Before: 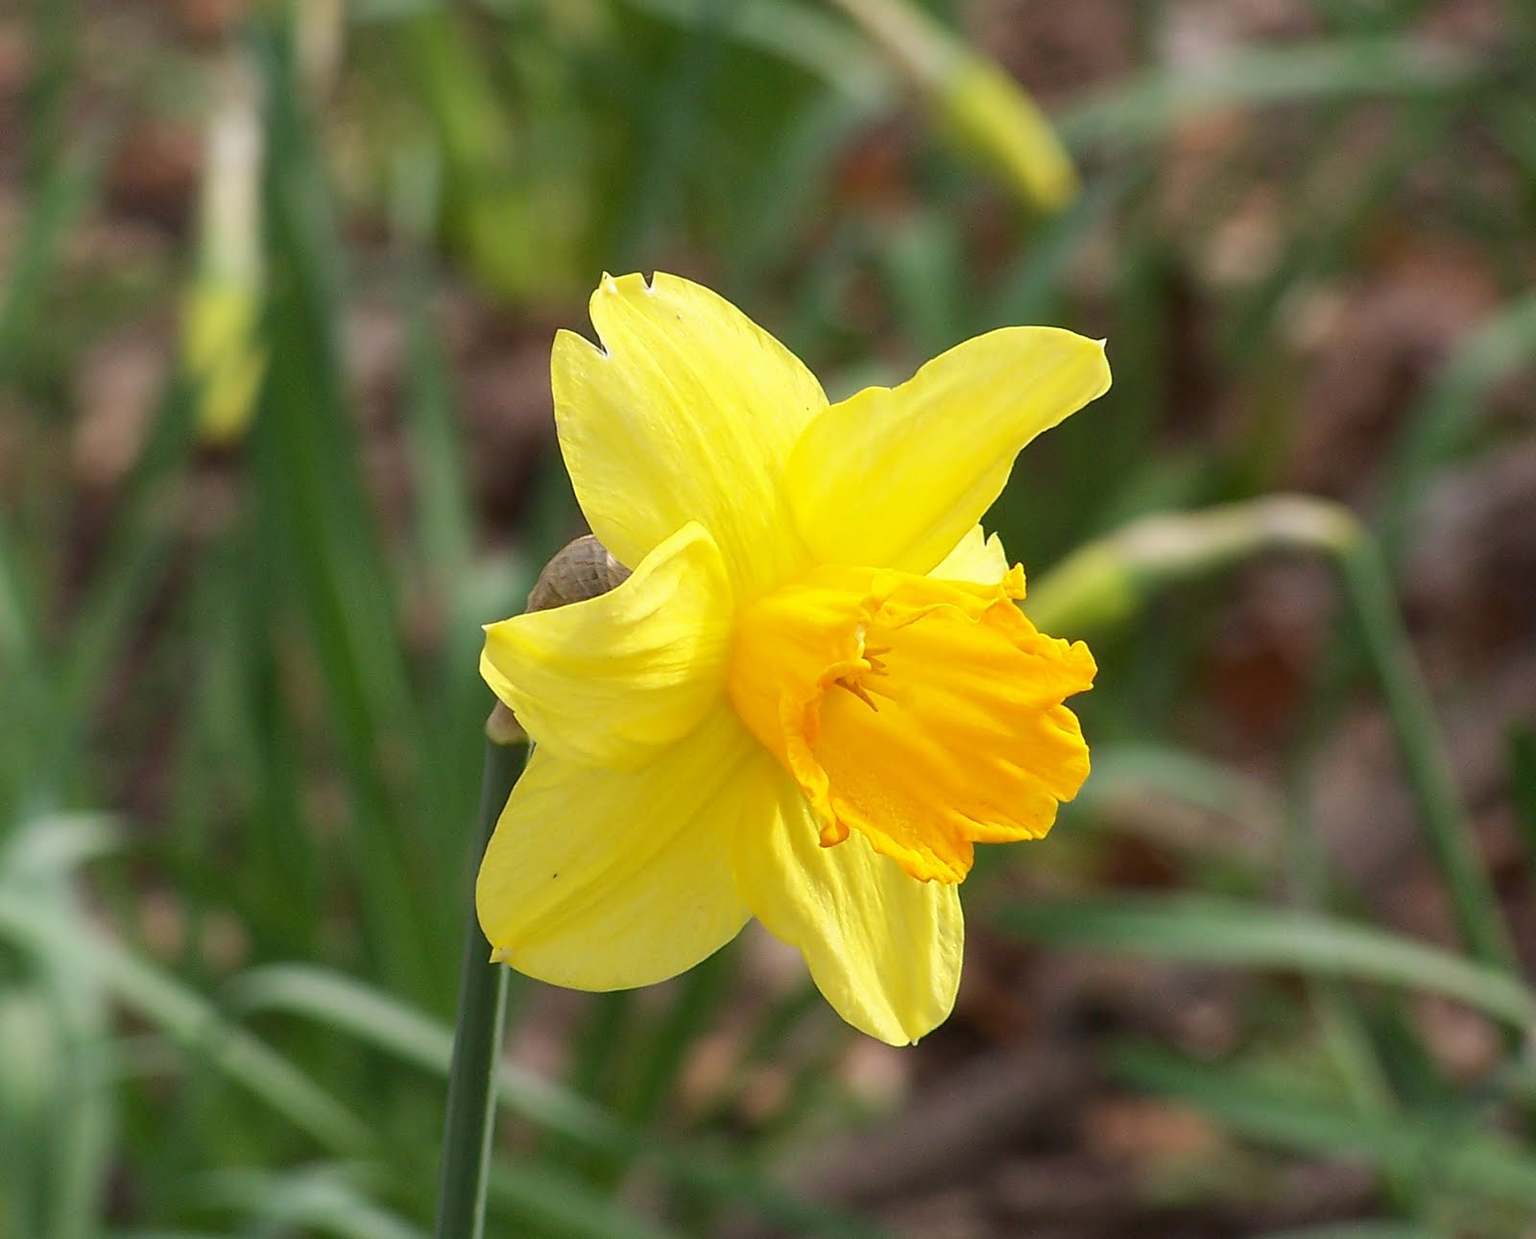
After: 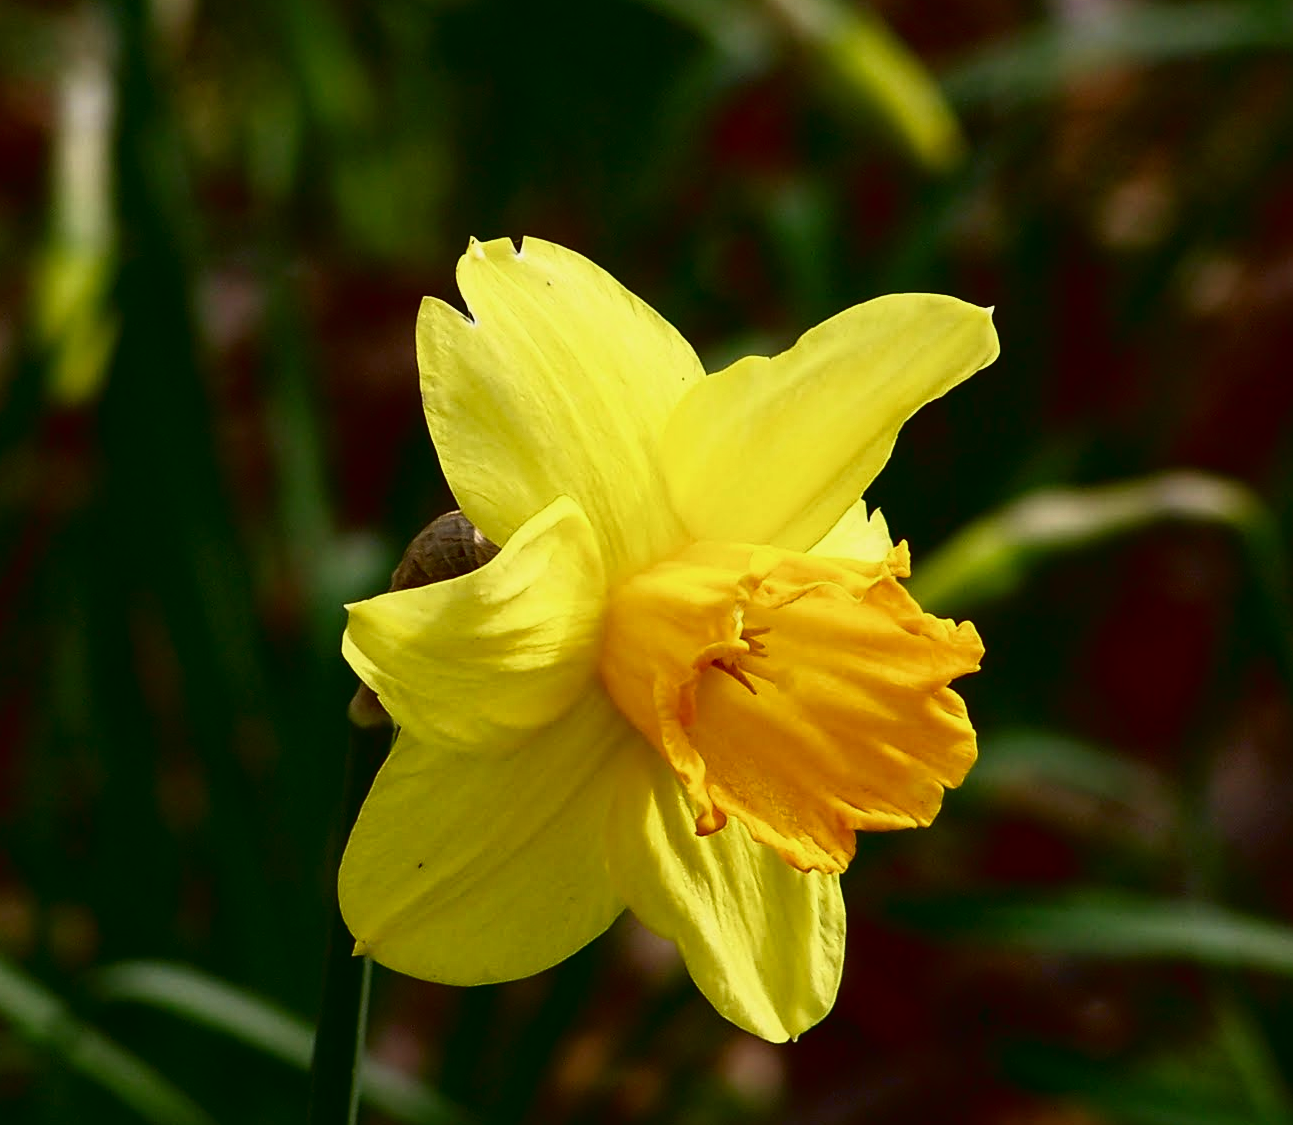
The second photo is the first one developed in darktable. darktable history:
crop: left 9.926%, top 3.651%, right 9.251%, bottom 9.204%
contrast brightness saturation: brightness -0.525
tone curve: curves: ch0 [(0, 0.024) (0.031, 0.027) (0.113, 0.069) (0.198, 0.18) (0.304, 0.303) (0.441, 0.462) (0.557, 0.6) (0.711, 0.79) (0.812, 0.878) (0.927, 0.935) (1, 0.963)]; ch1 [(0, 0) (0.222, 0.2) (0.343, 0.325) (0.45, 0.441) (0.502, 0.501) (0.527, 0.534) (0.55, 0.561) (0.632, 0.656) (0.735, 0.754) (1, 1)]; ch2 [(0, 0) (0.249, 0.222) (0.352, 0.348) (0.424, 0.439) (0.476, 0.482) (0.499, 0.501) (0.517, 0.516) (0.532, 0.544) (0.558, 0.585) (0.596, 0.629) (0.726, 0.745) (0.82, 0.796) (0.998, 0.928)], color space Lab, independent channels, preserve colors none
